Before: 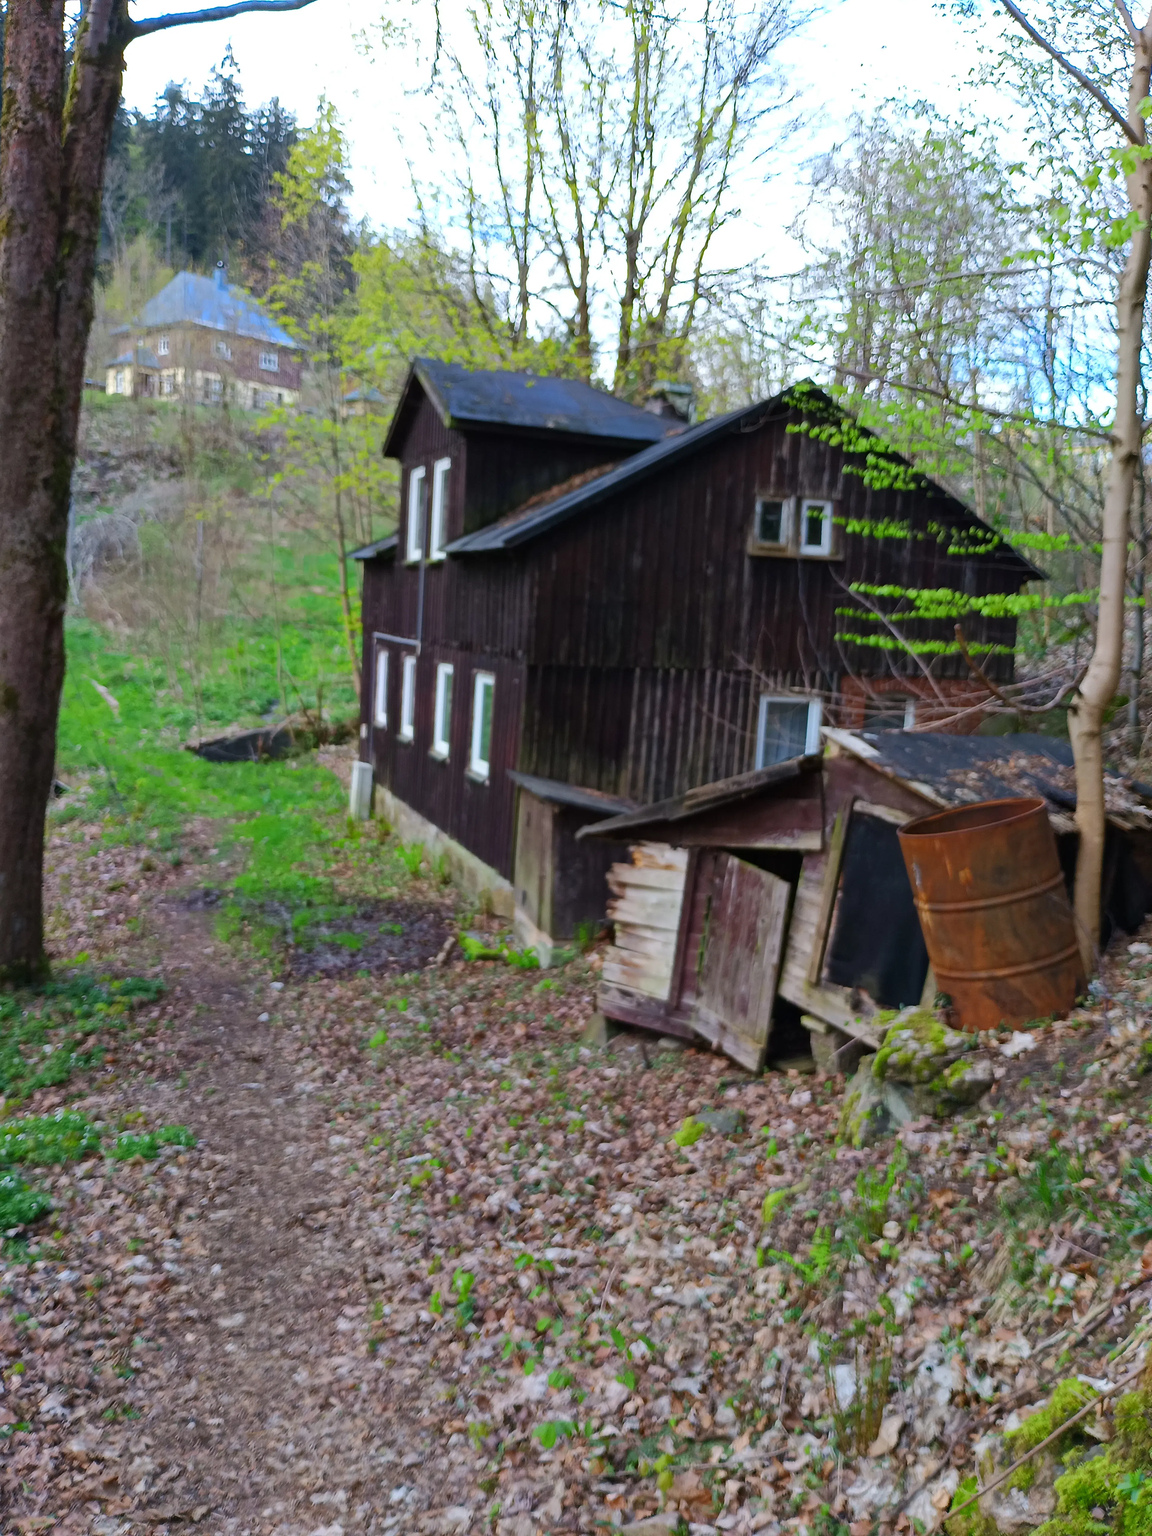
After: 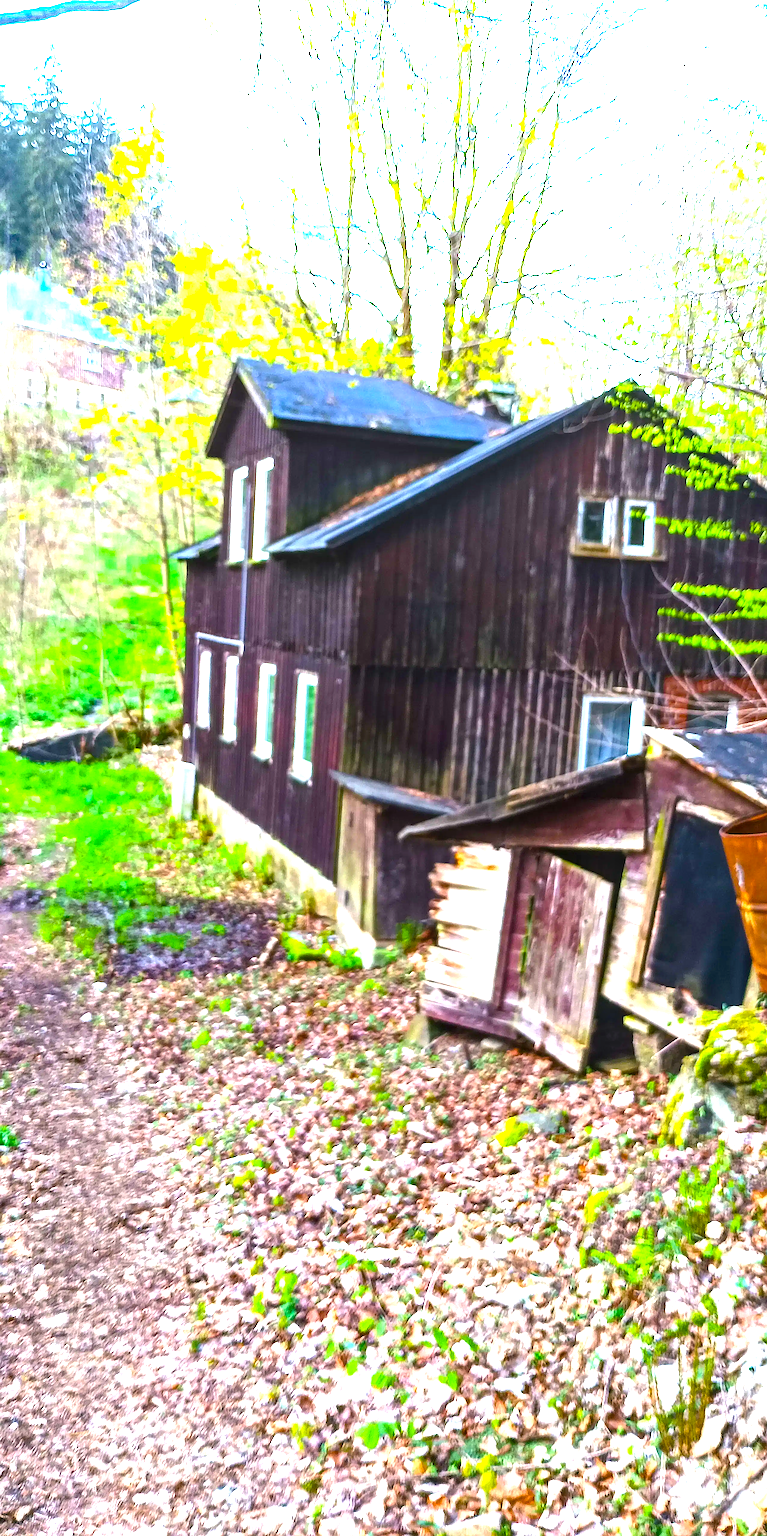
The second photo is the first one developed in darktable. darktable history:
exposure: black level correction 0, exposure 1.5 EV, compensate highlight preservation false
crop: left 15.419%, right 17.914%
sharpen: on, module defaults
local contrast: detail 130%
rotate and perspective: crop left 0, crop top 0
color balance rgb: linear chroma grading › global chroma 9%, perceptual saturation grading › global saturation 36%, perceptual saturation grading › shadows 35%, perceptual brilliance grading › global brilliance 15%, perceptual brilliance grading › shadows -35%, global vibrance 15%
